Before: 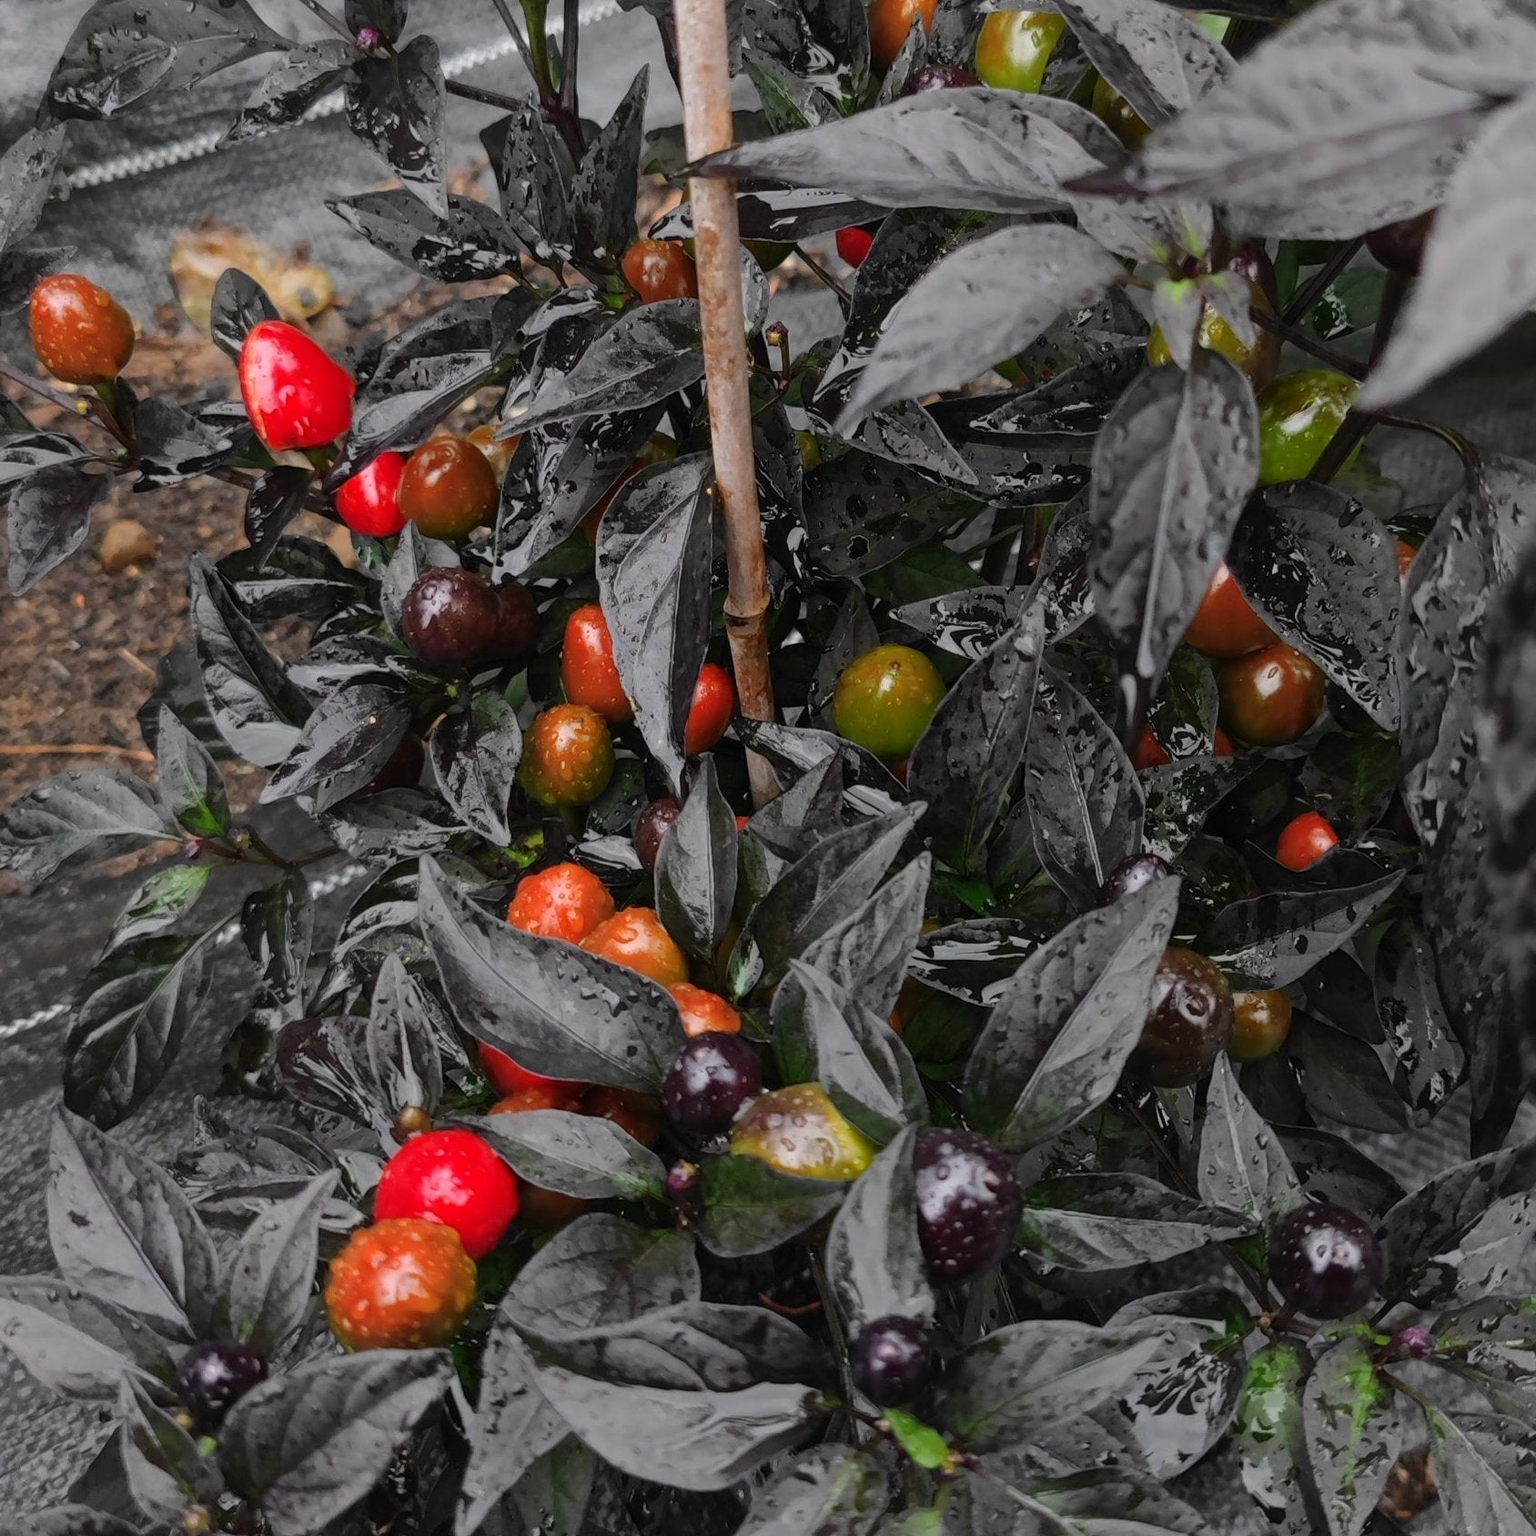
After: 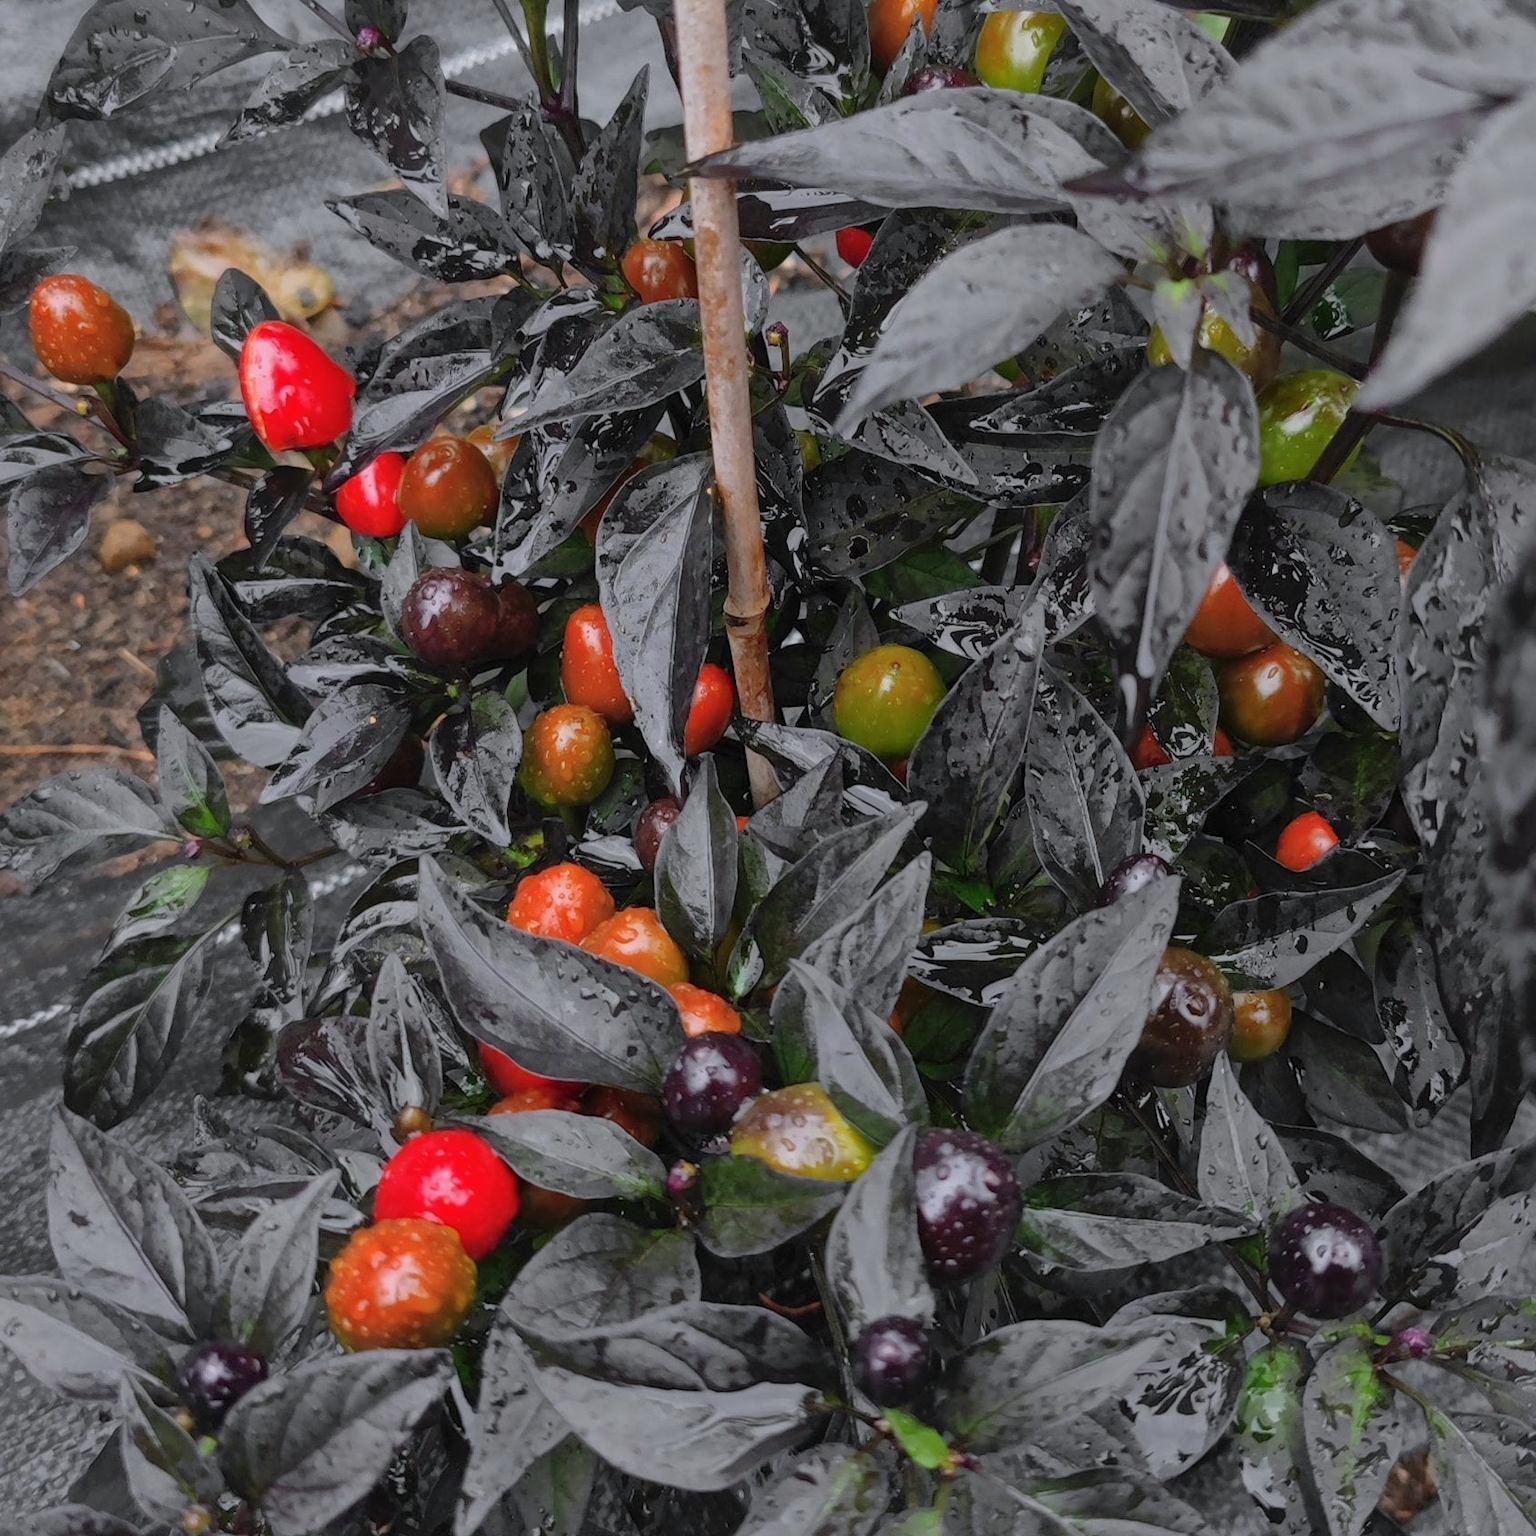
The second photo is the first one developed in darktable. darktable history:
white balance: red 0.983, blue 1.036
shadows and highlights: on, module defaults
